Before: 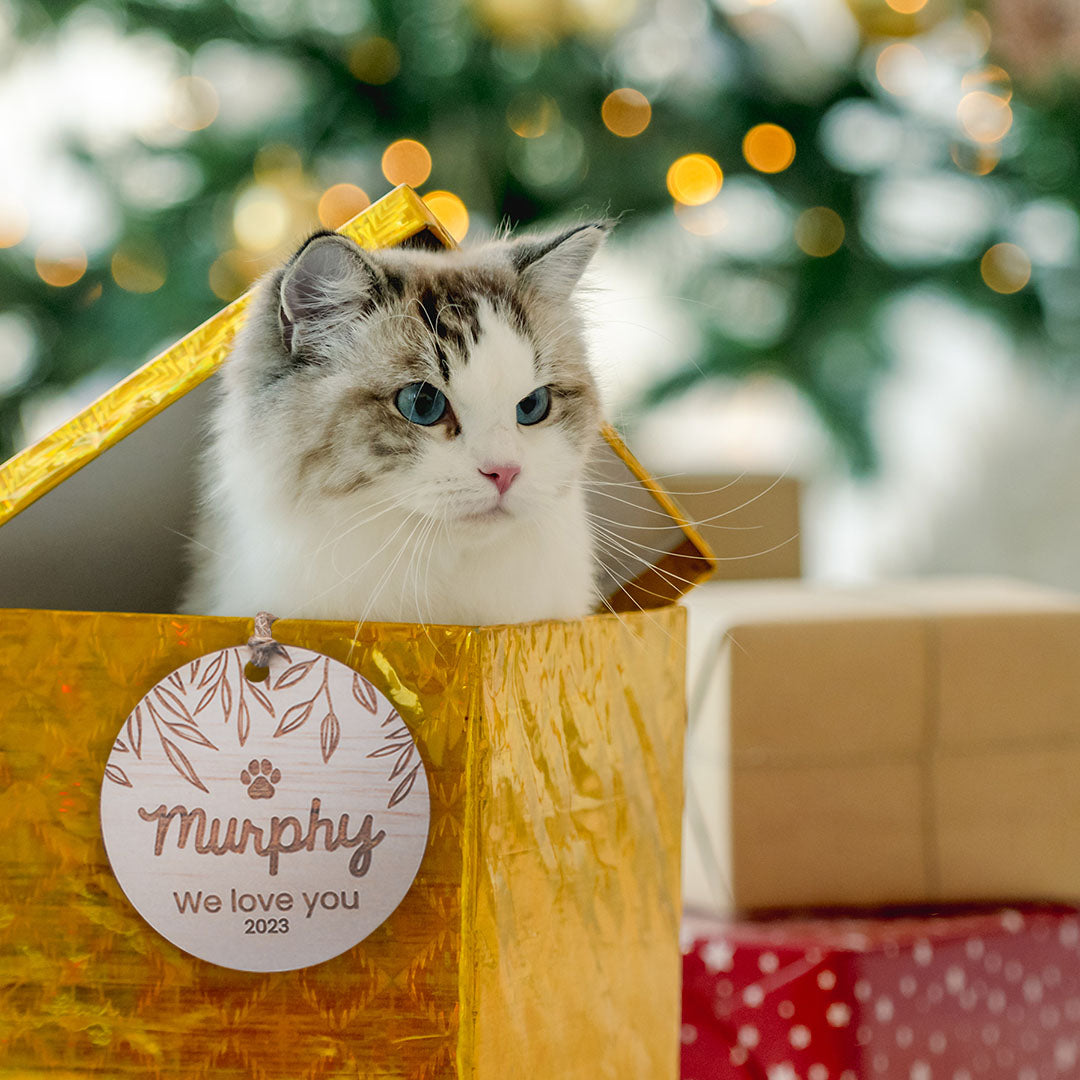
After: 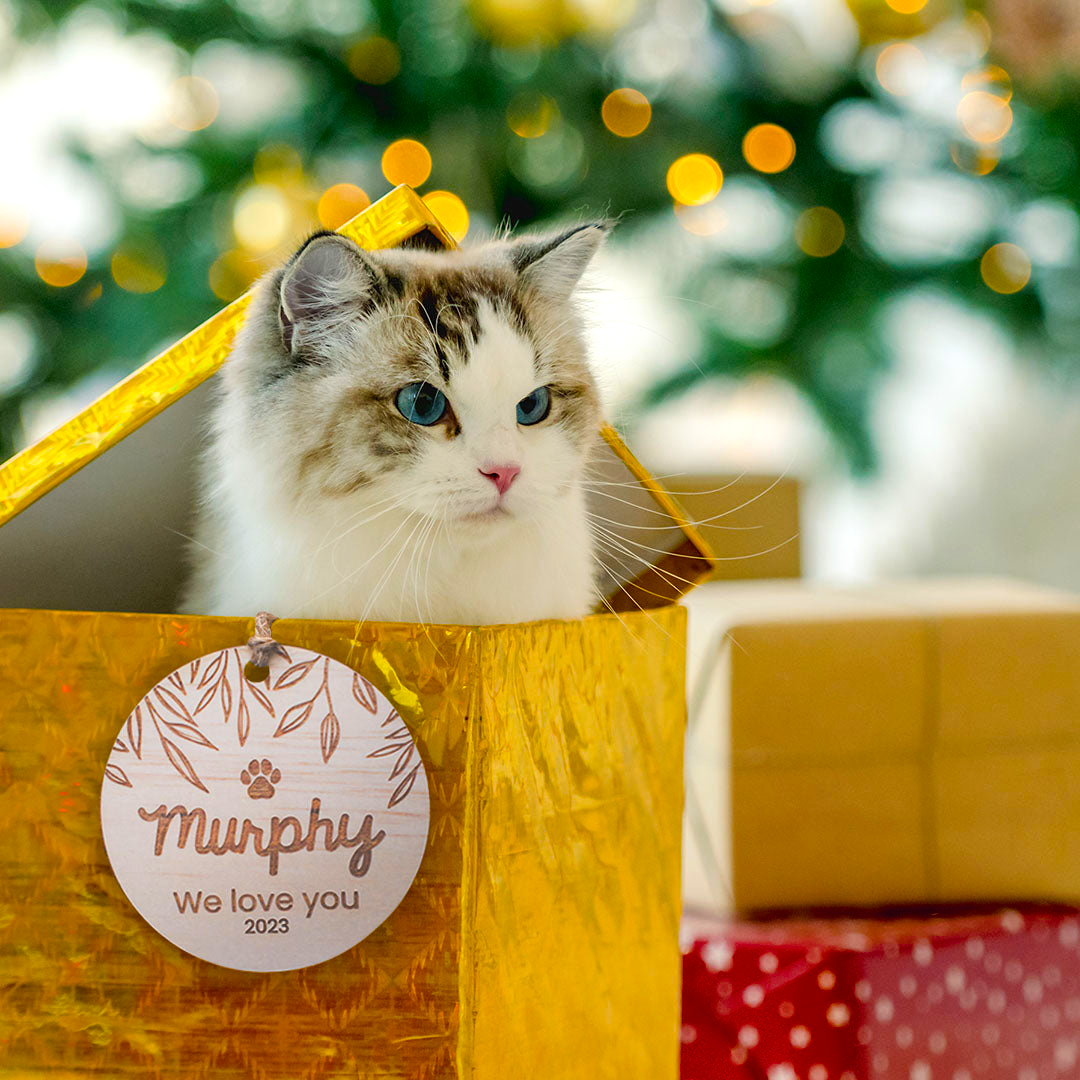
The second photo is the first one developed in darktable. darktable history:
color balance rgb: linear chroma grading › global chroma 15%, perceptual saturation grading › global saturation 30%
shadows and highlights: shadows -12.5, white point adjustment 4, highlights 28.33
